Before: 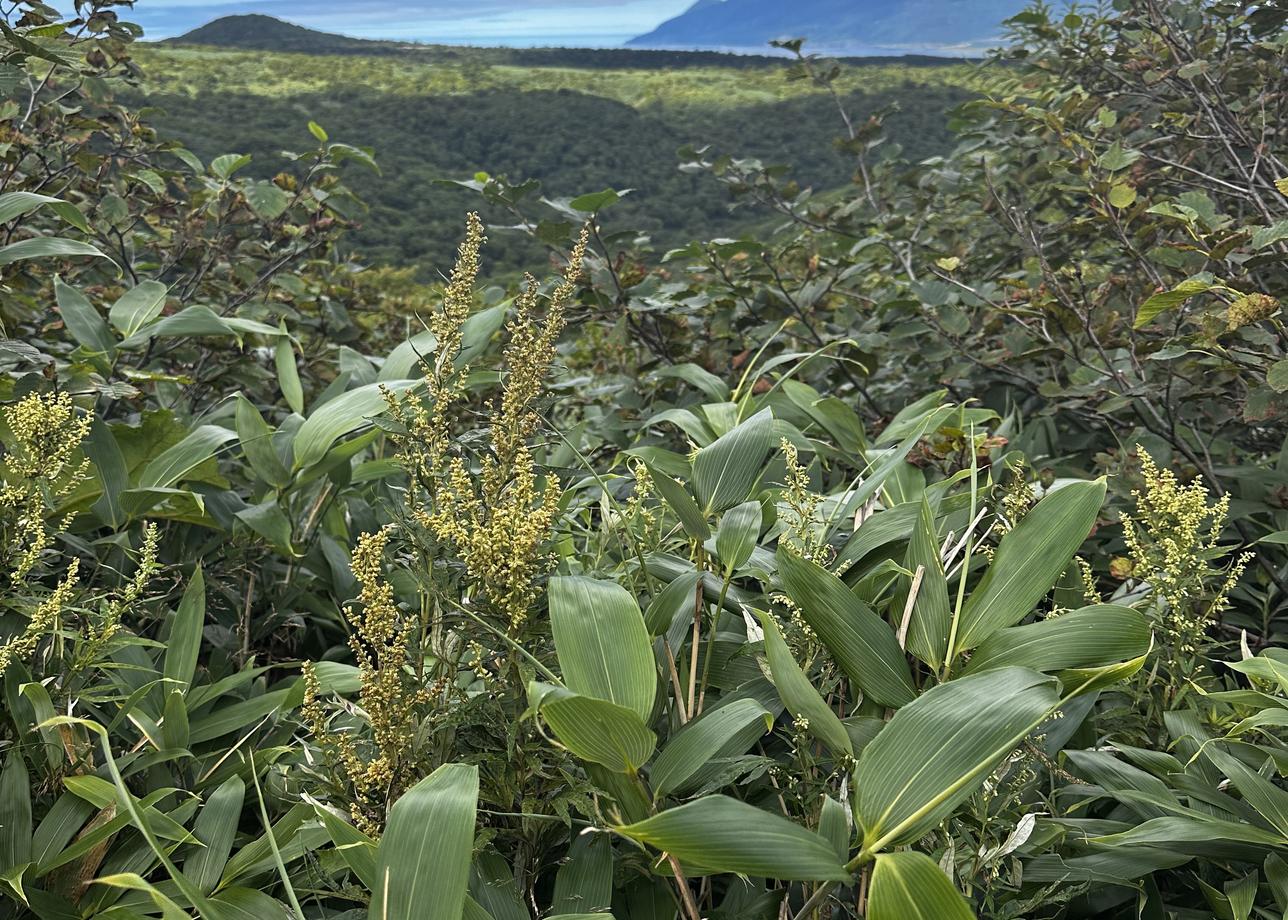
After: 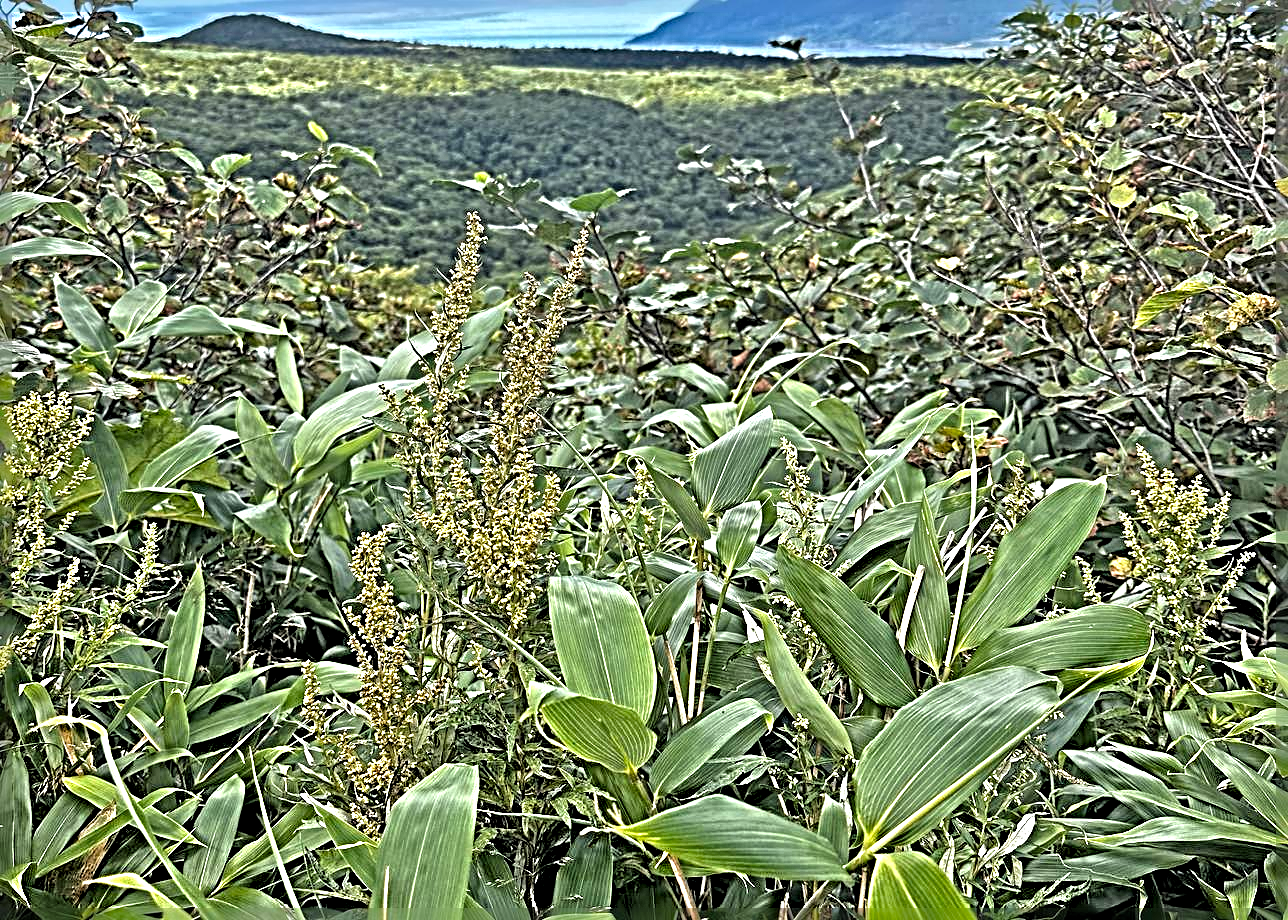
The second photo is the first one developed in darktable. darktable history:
sharpen: radius 6.3, amount 1.8, threshold 0
levels: levels [0.026, 0.507, 0.987]
tone equalizer: -7 EV 0.15 EV, -6 EV 0.6 EV, -5 EV 1.15 EV, -4 EV 1.33 EV, -3 EV 1.15 EV, -2 EV 0.6 EV, -1 EV 0.15 EV, mask exposure compensation -0.5 EV
